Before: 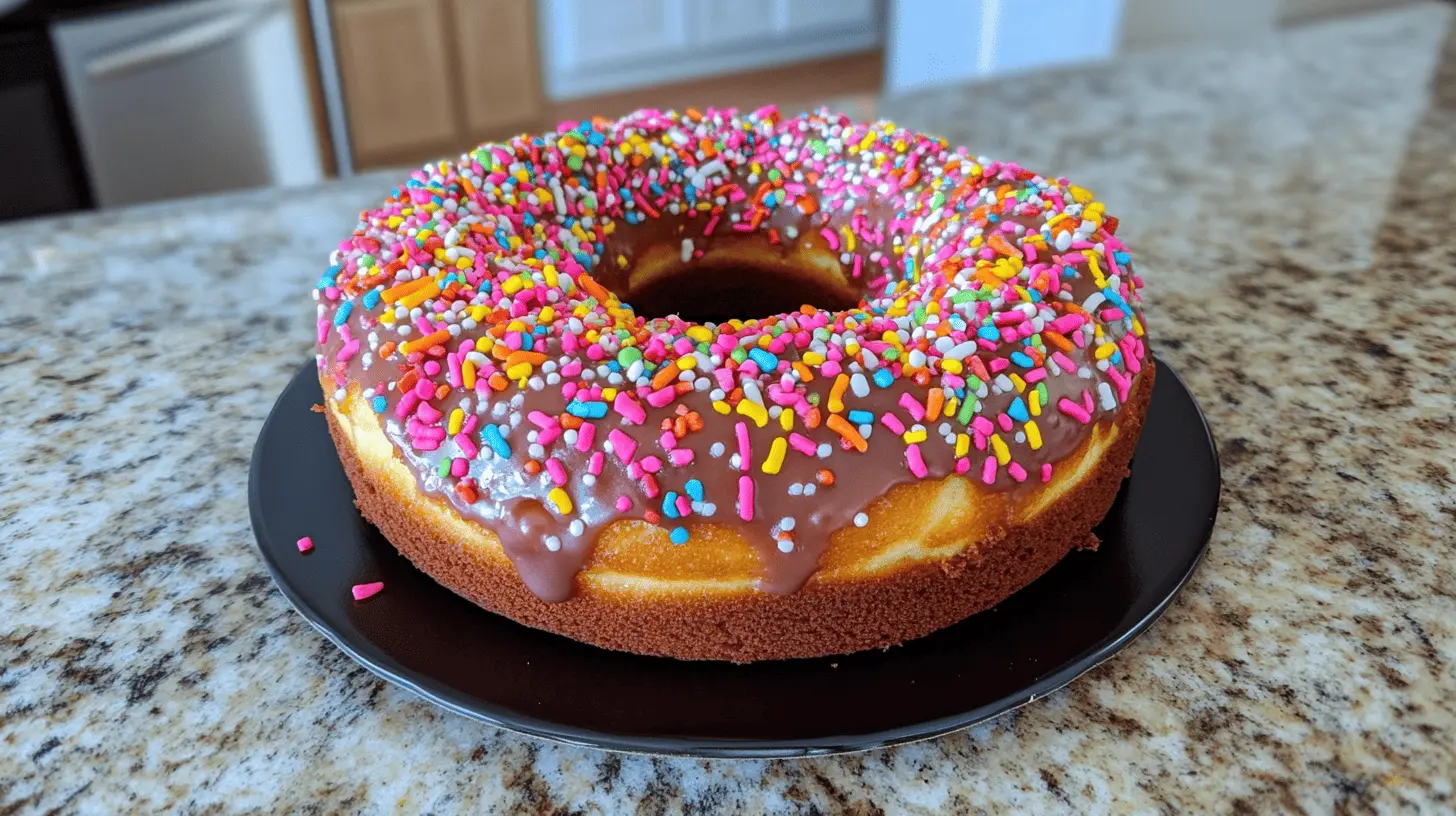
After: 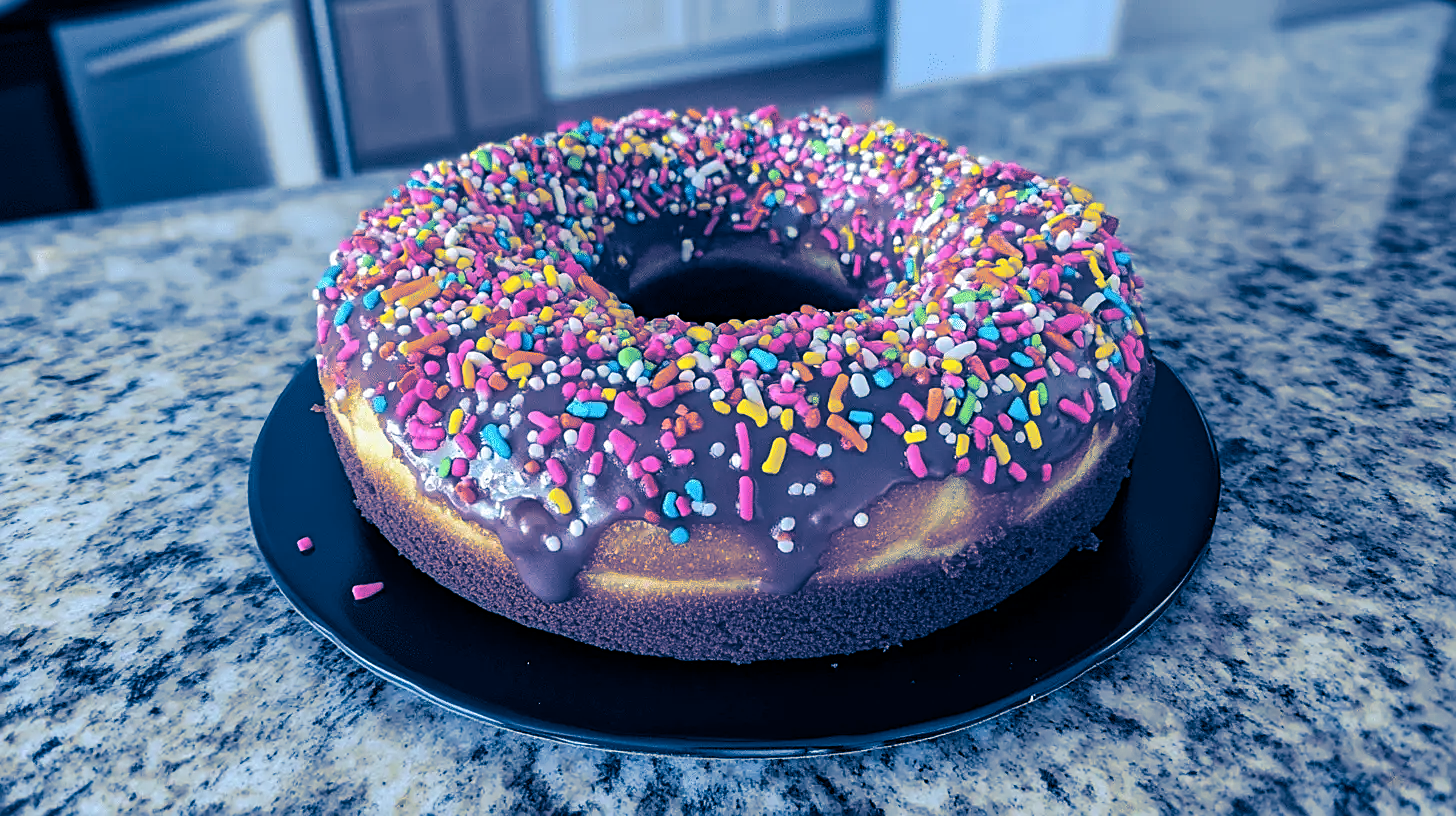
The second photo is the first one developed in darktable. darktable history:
sharpen: on, module defaults
split-toning: shadows › hue 226.8°, shadows › saturation 1, highlights › saturation 0, balance -61.41
